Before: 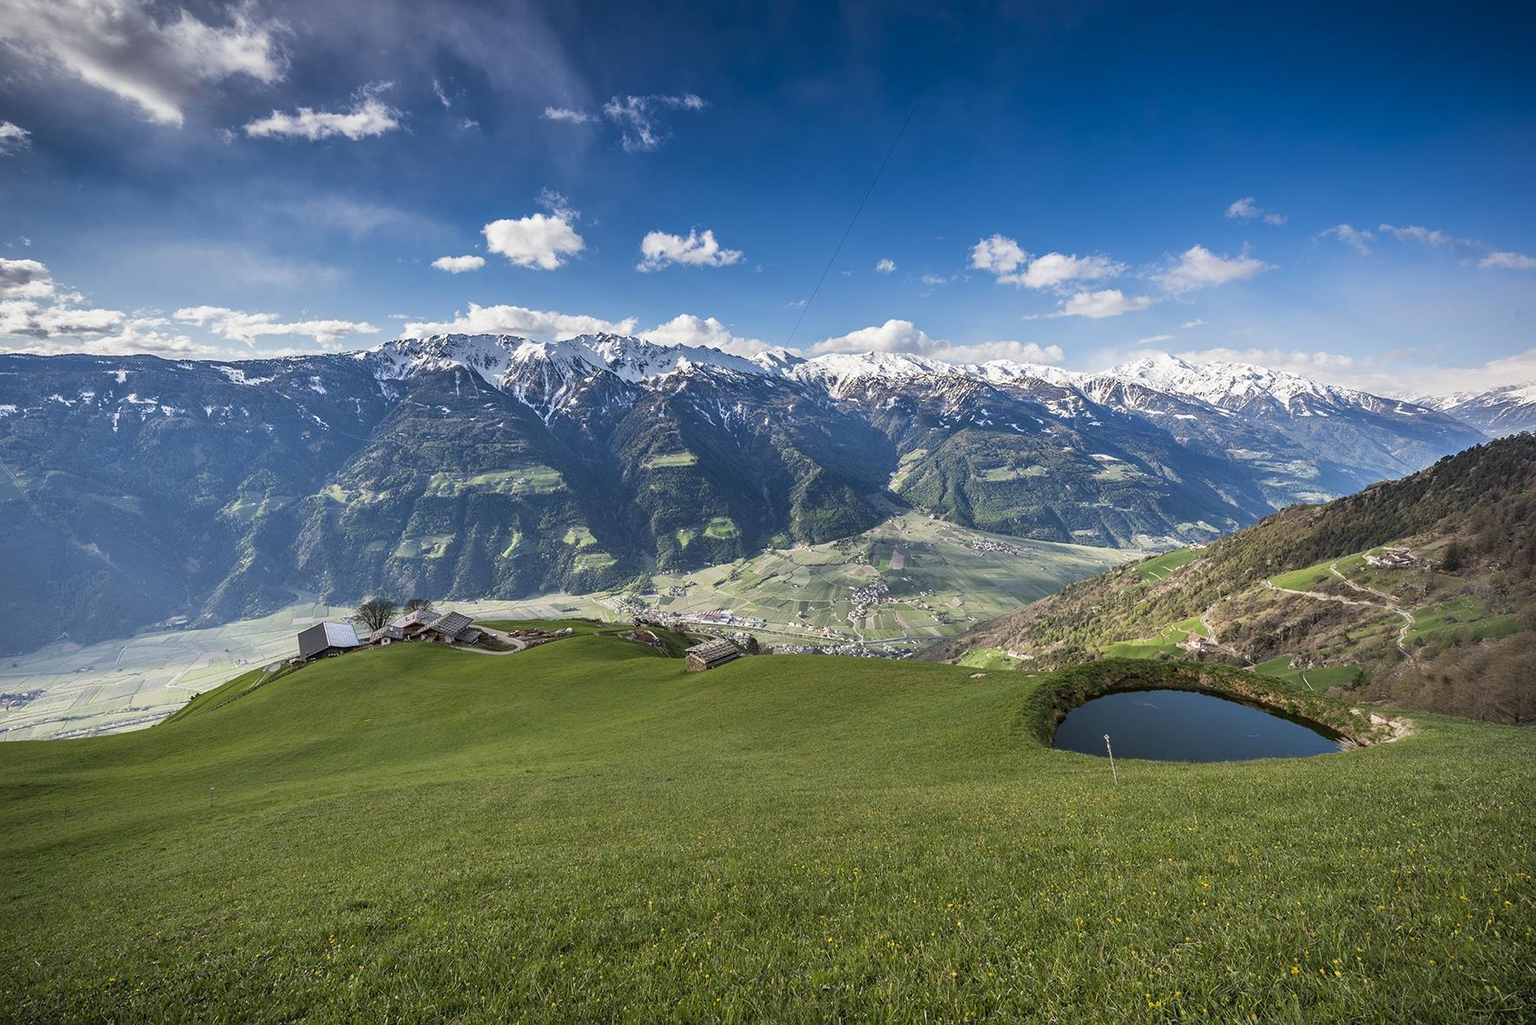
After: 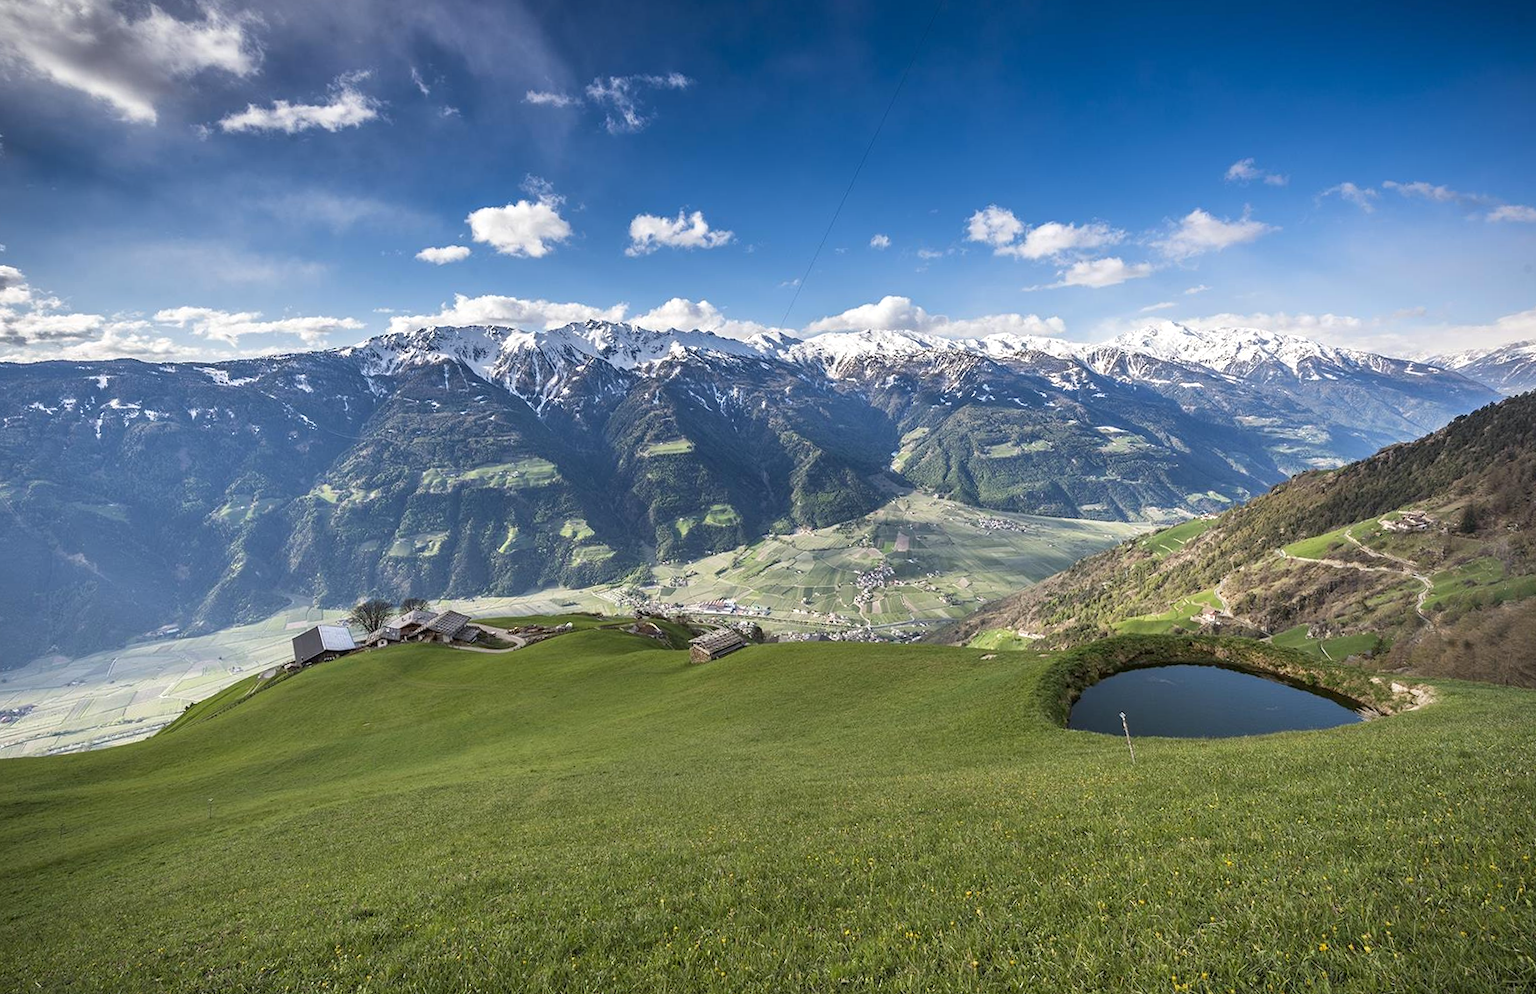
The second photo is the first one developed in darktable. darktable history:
rotate and perspective: rotation -2°, crop left 0.022, crop right 0.978, crop top 0.049, crop bottom 0.951
exposure: exposure 0.2 EV, compensate highlight preservation false
